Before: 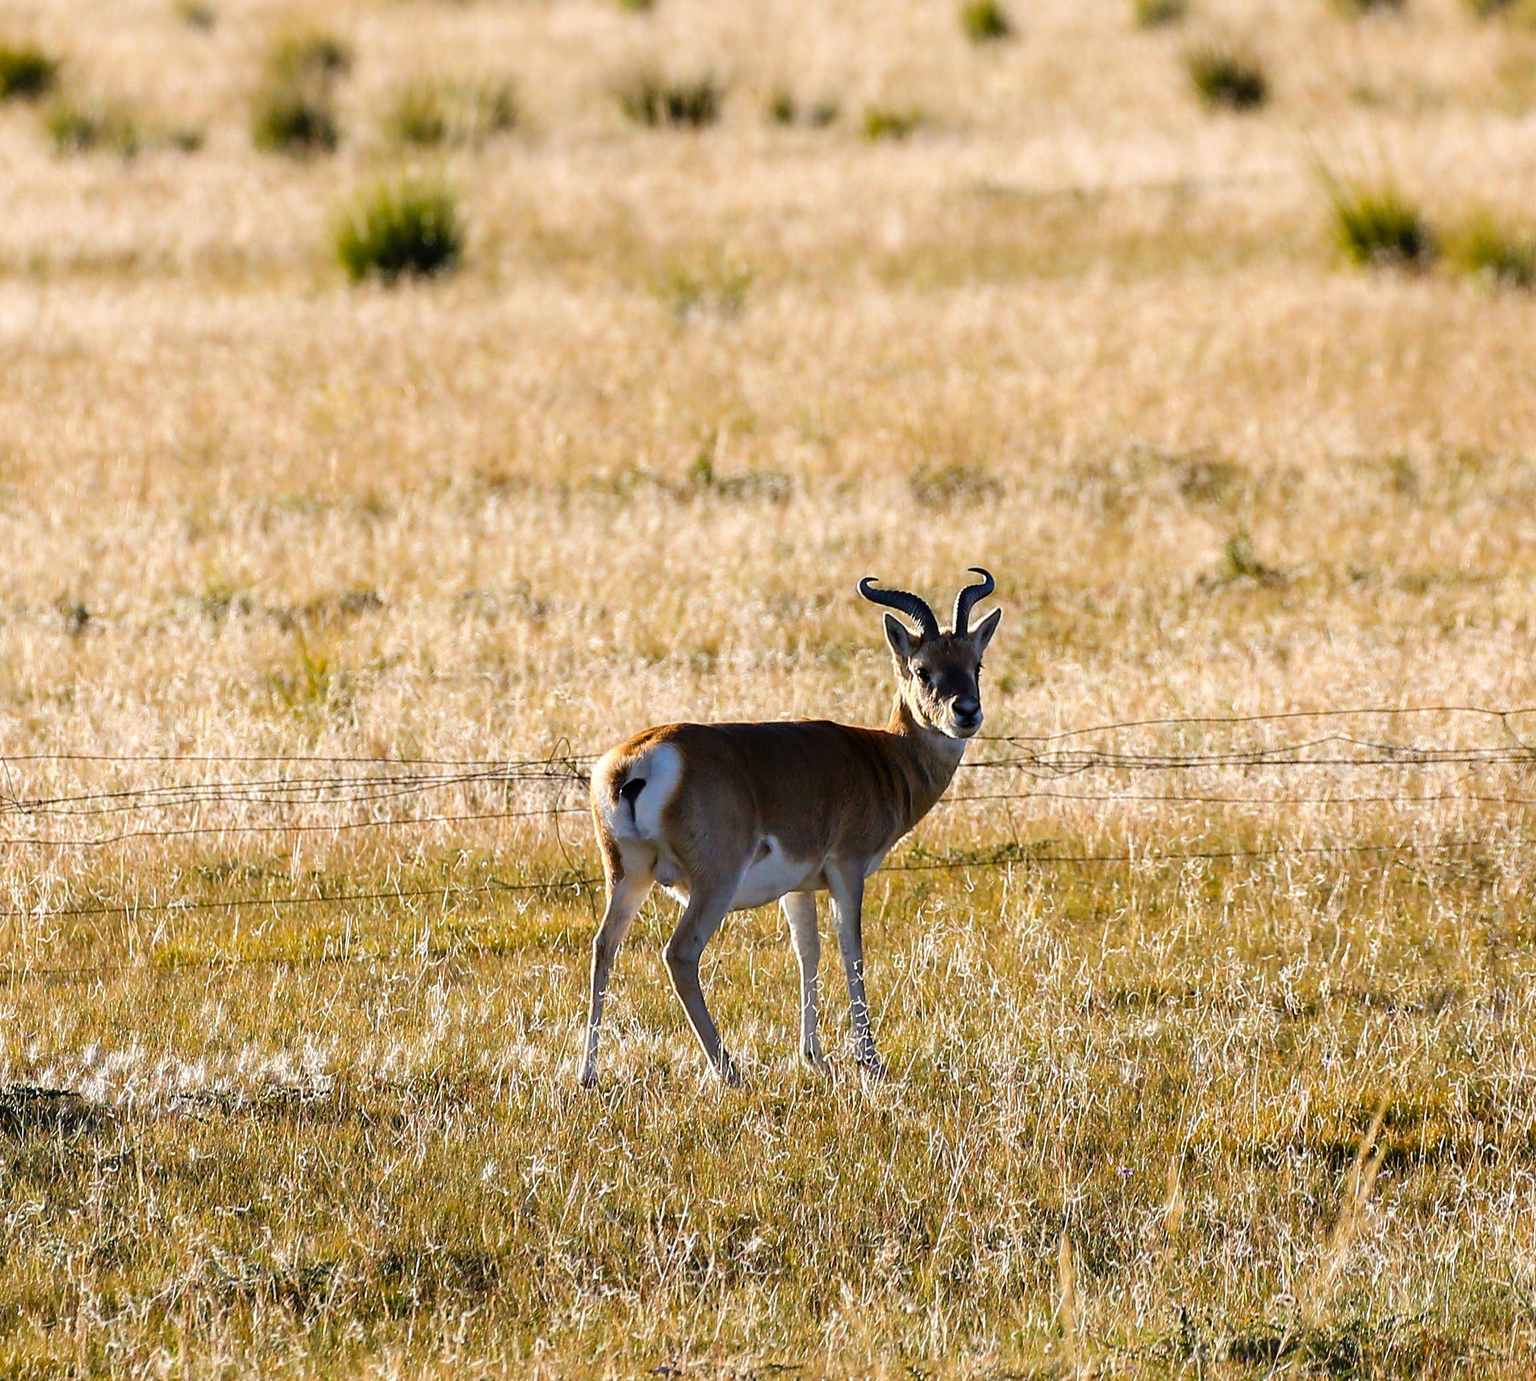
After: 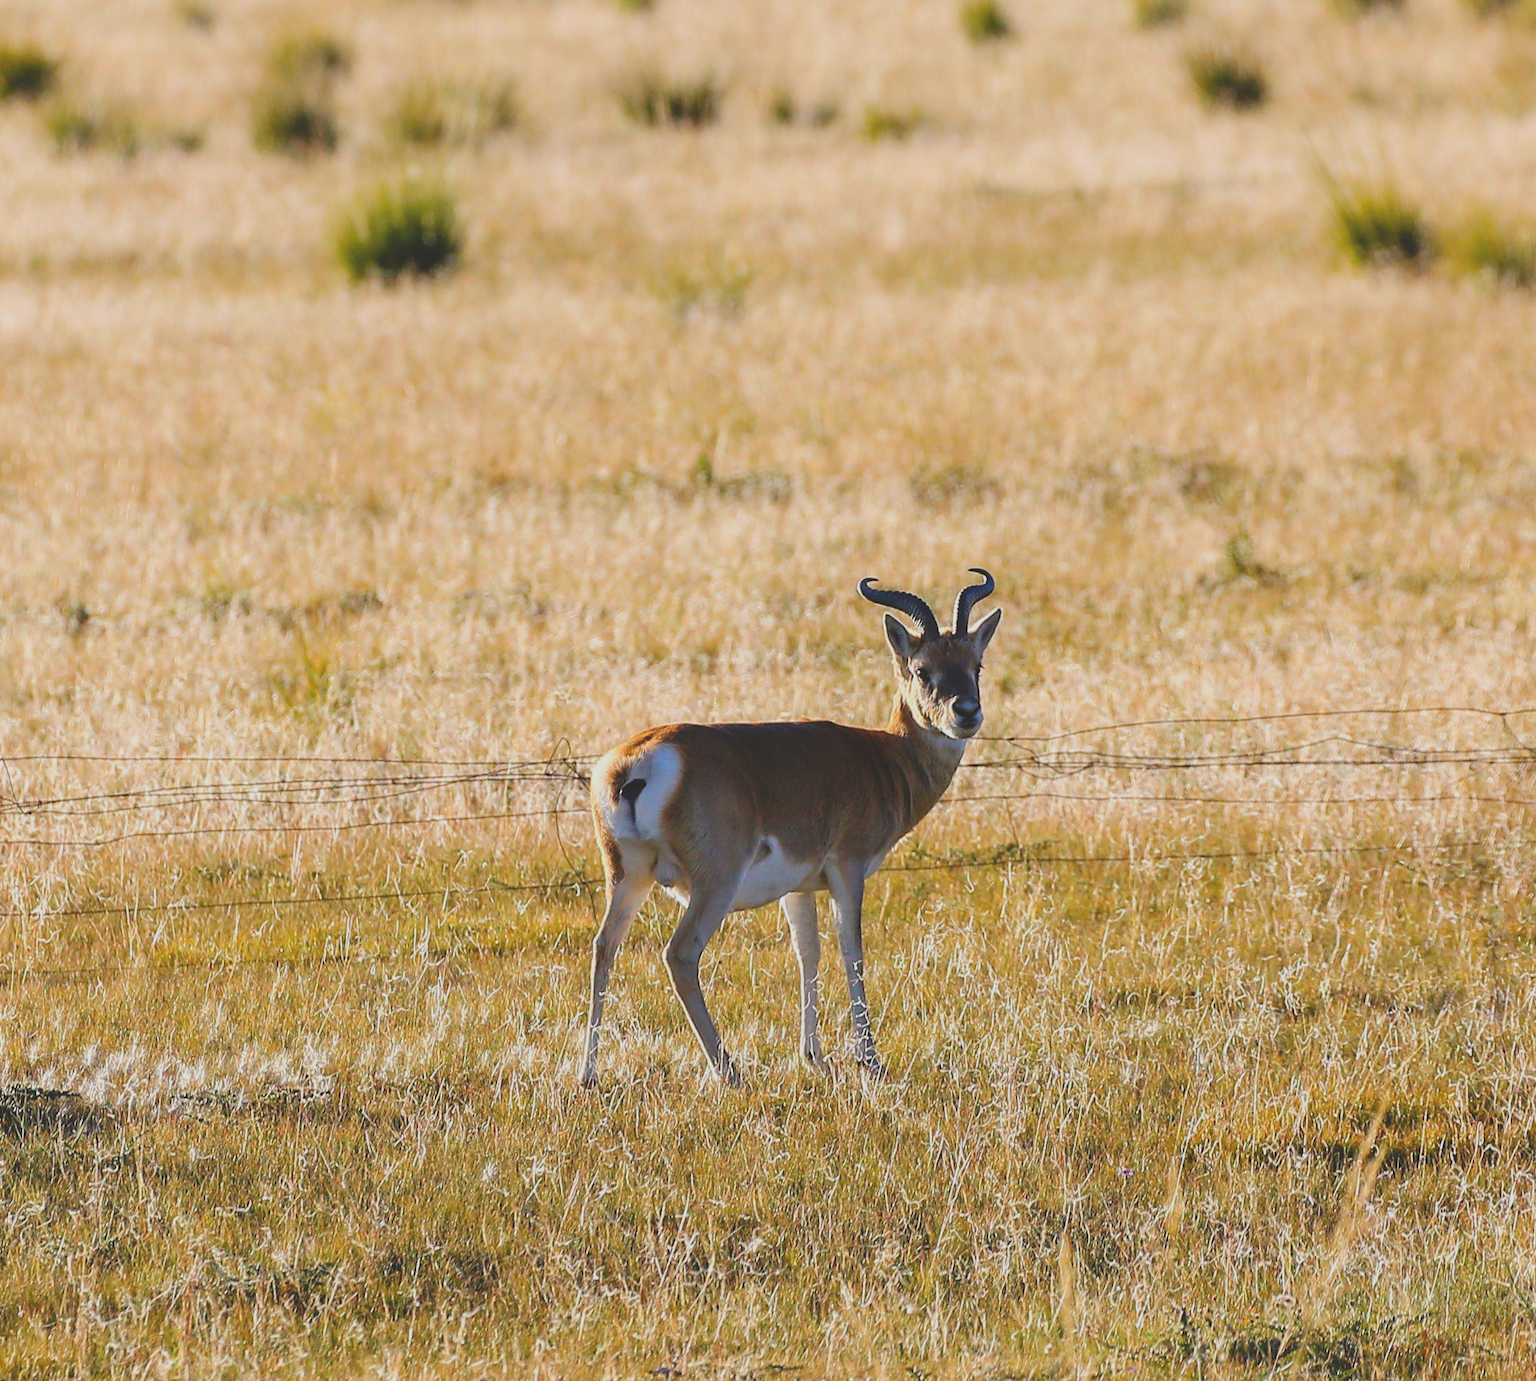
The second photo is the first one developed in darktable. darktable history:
local contrast: mode bilateral grid, contrast 99, coarseness 99, detail 94%, midtone range 0.2
exposure: black level correction -0.015, exposure -0.524 EV, compensate highlight preservation false
levels: levels [0, 0.445, 1]
